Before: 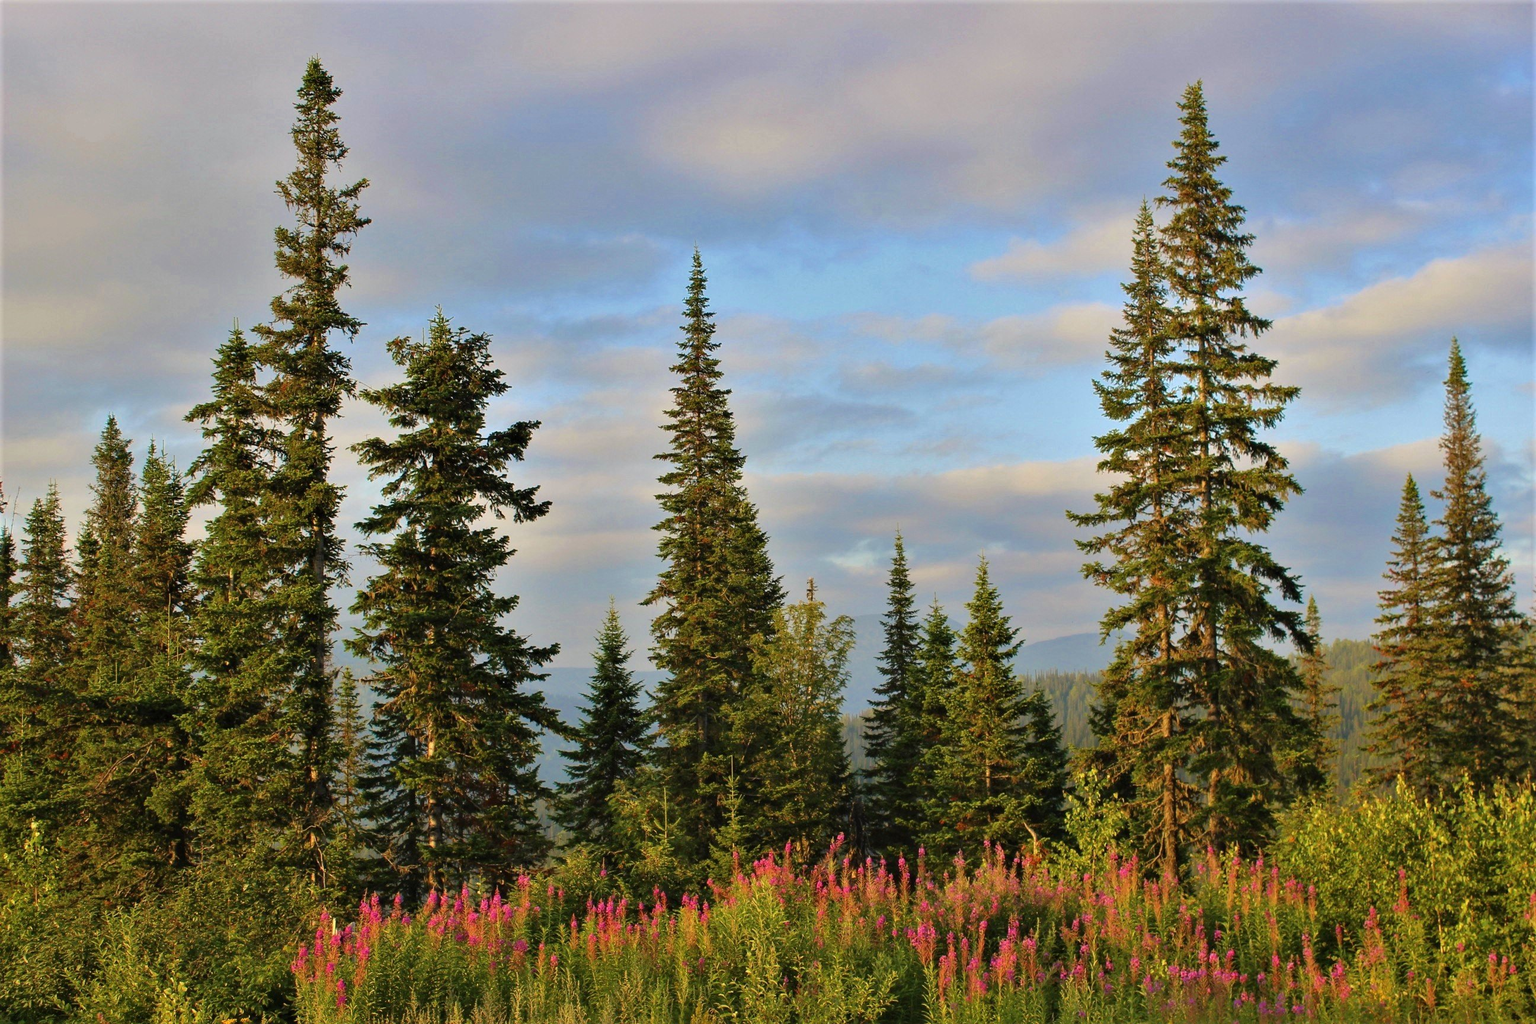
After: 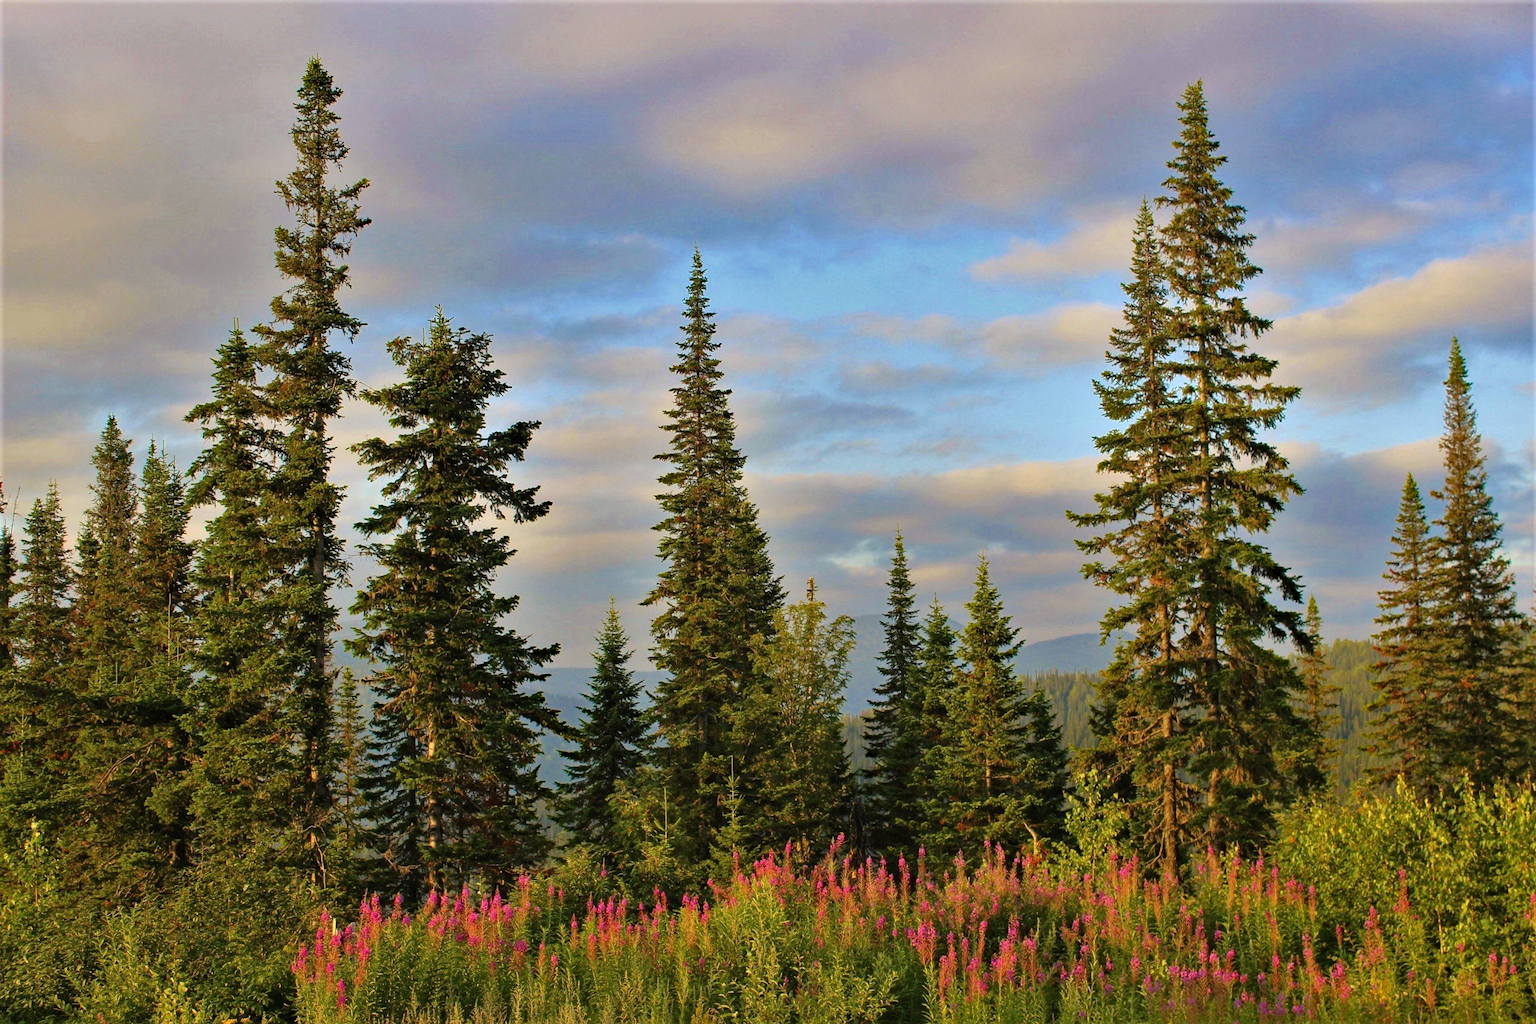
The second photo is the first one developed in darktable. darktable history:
haze removal: strength 0.42, compatibility mode true, adaptive false
